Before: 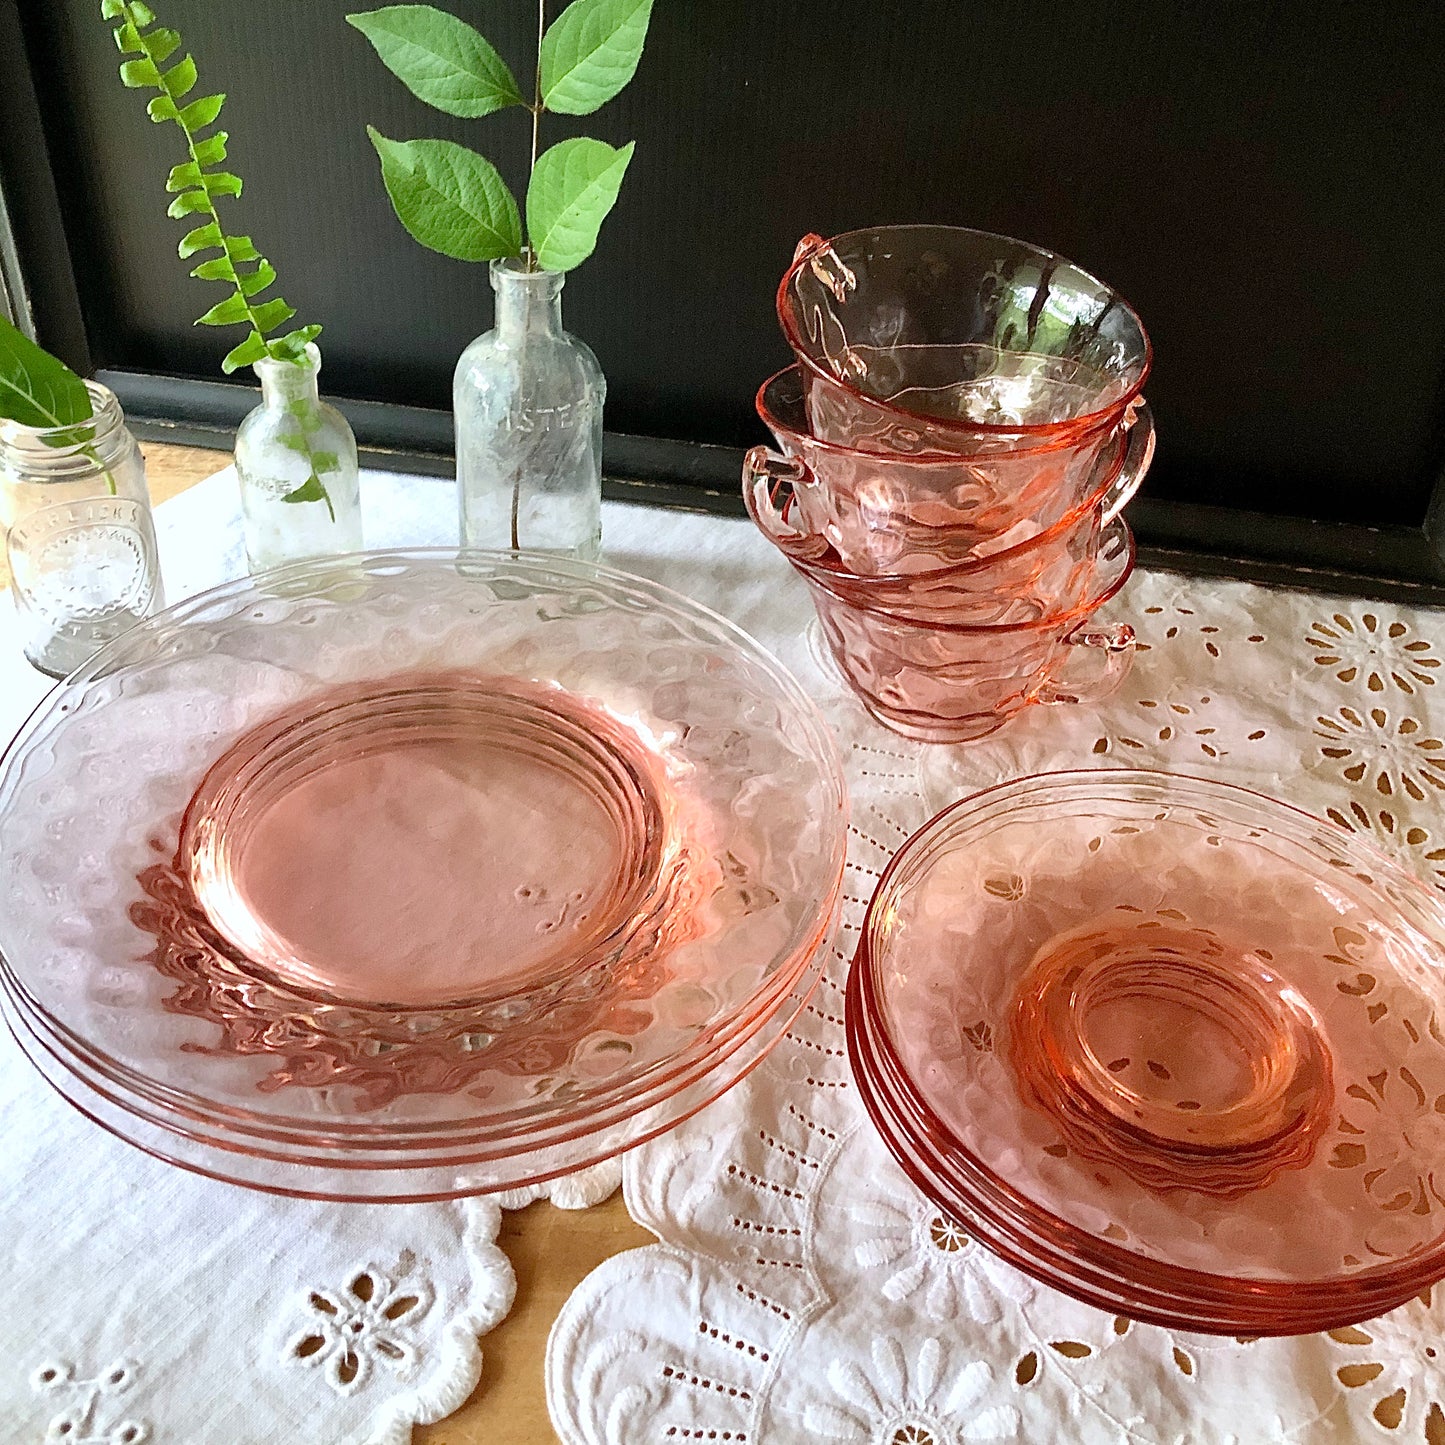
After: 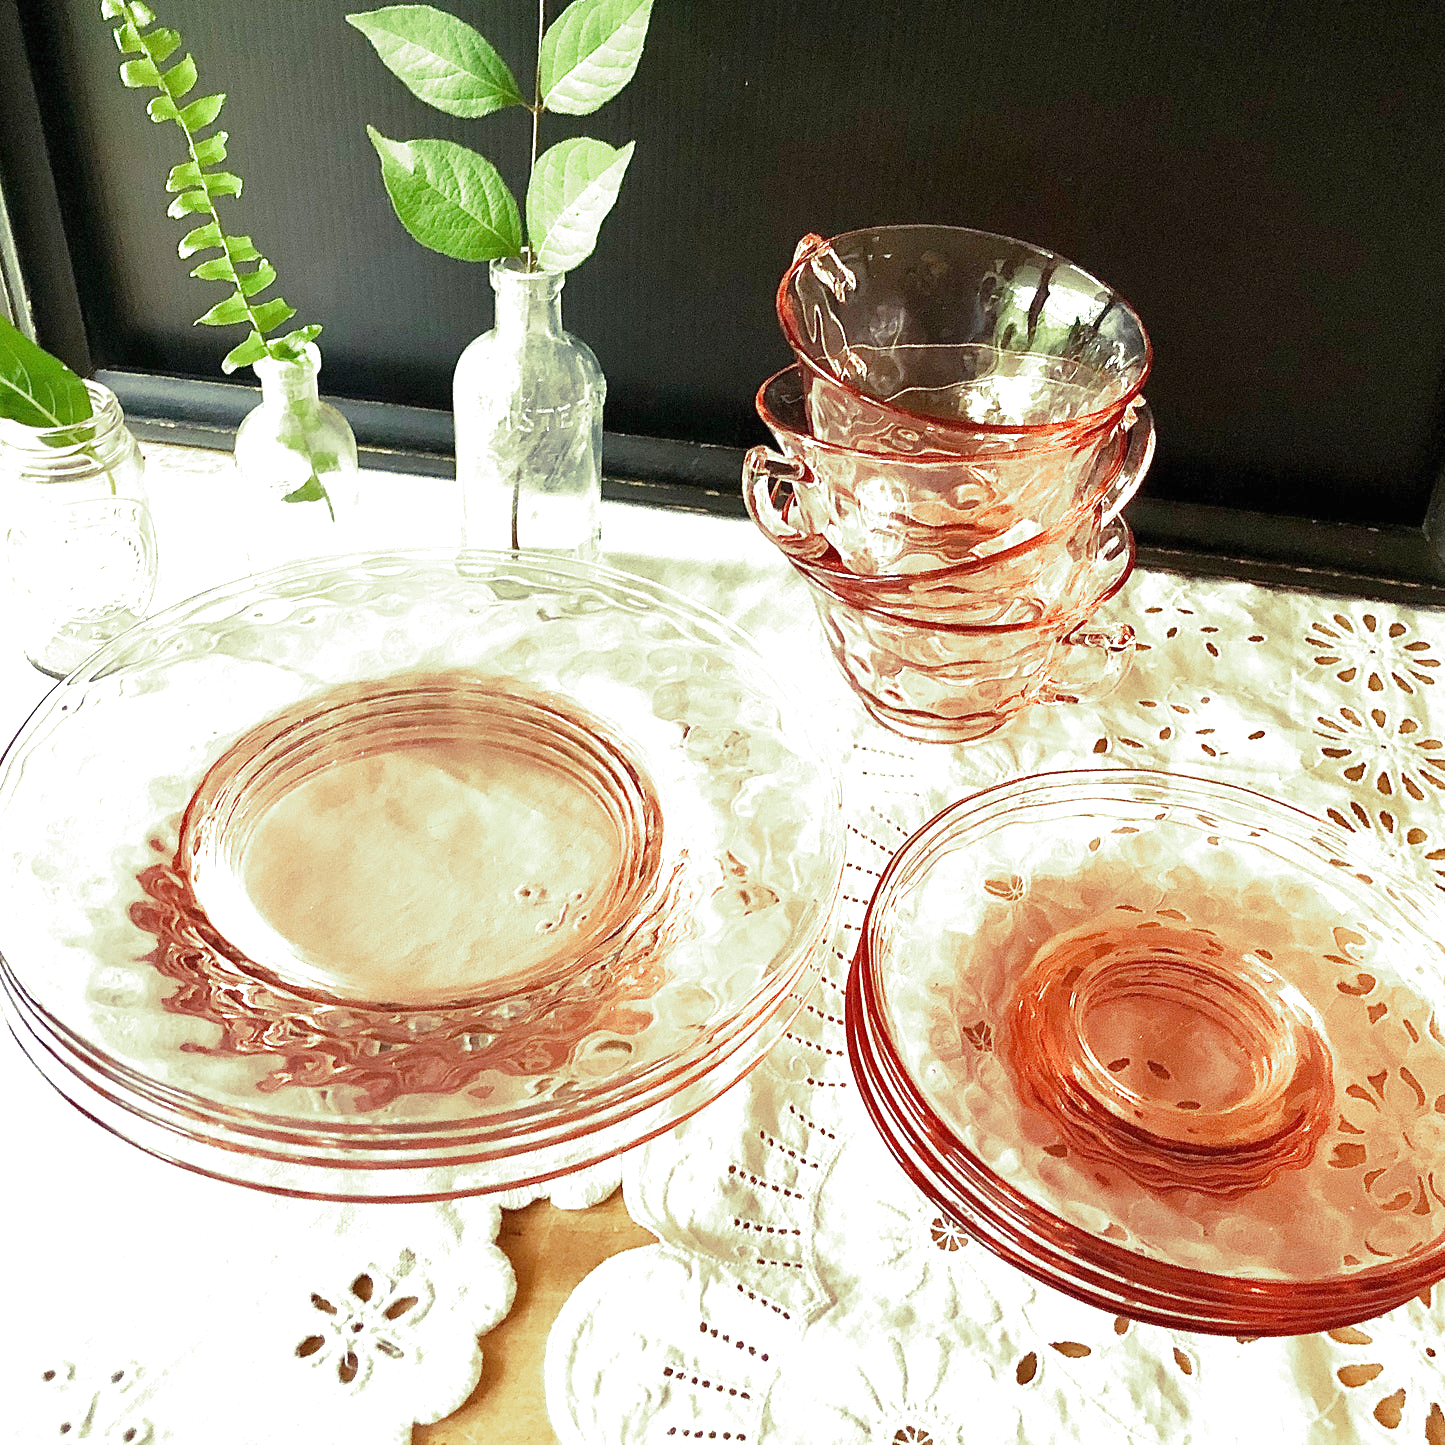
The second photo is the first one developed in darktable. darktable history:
exposure: black level correction 0, exposure 0.9 EV, compensate highlight preservation false
split-toning: shadows › hue 290.82°, shadows › saturation 0.34, highlights › saturation 0.38, balance 0, compress 50%
